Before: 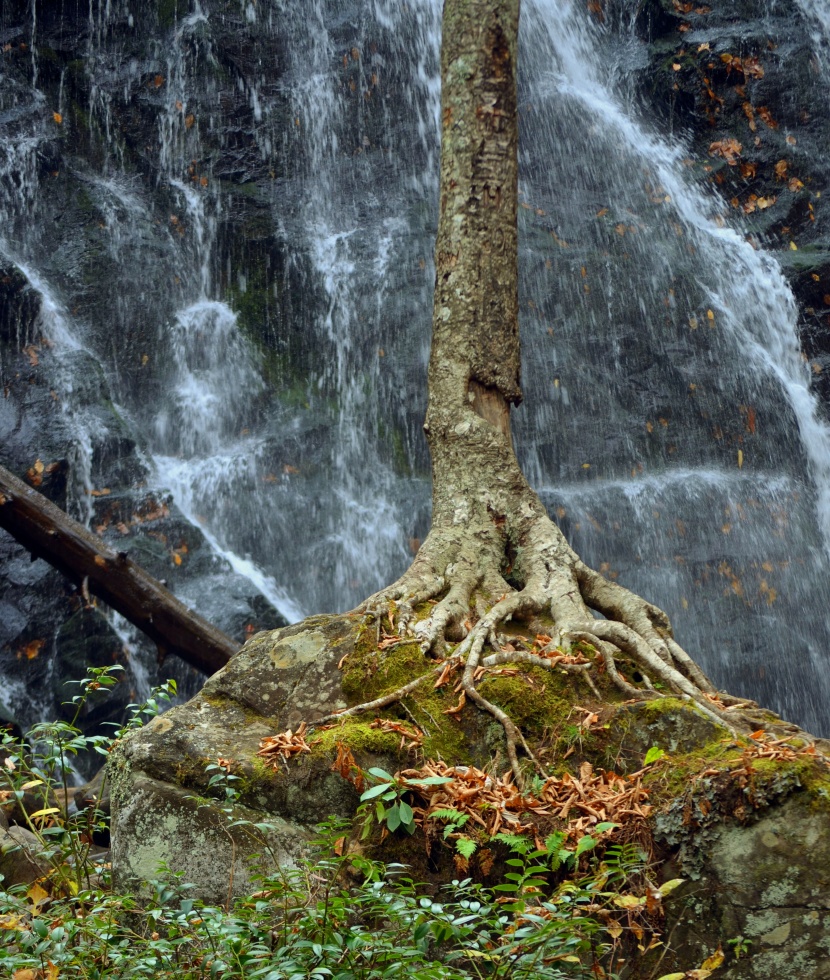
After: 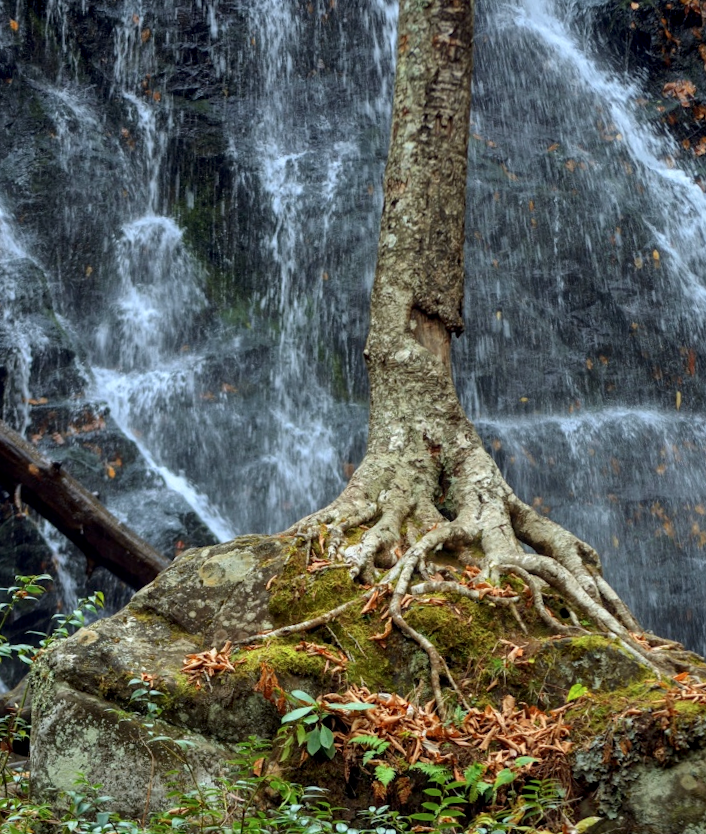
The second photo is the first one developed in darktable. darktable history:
local contrast: on, module defaults
crop and rotate: angle -2.92°, left 5.139%, top 5.19%, right 4.709%, bottom 4.693%
exposure: compensate highlight preservation false
color correction: highlights a* -0.086, highlights b* -5.6, shadows a* -0.148, shadows b* -0.145
